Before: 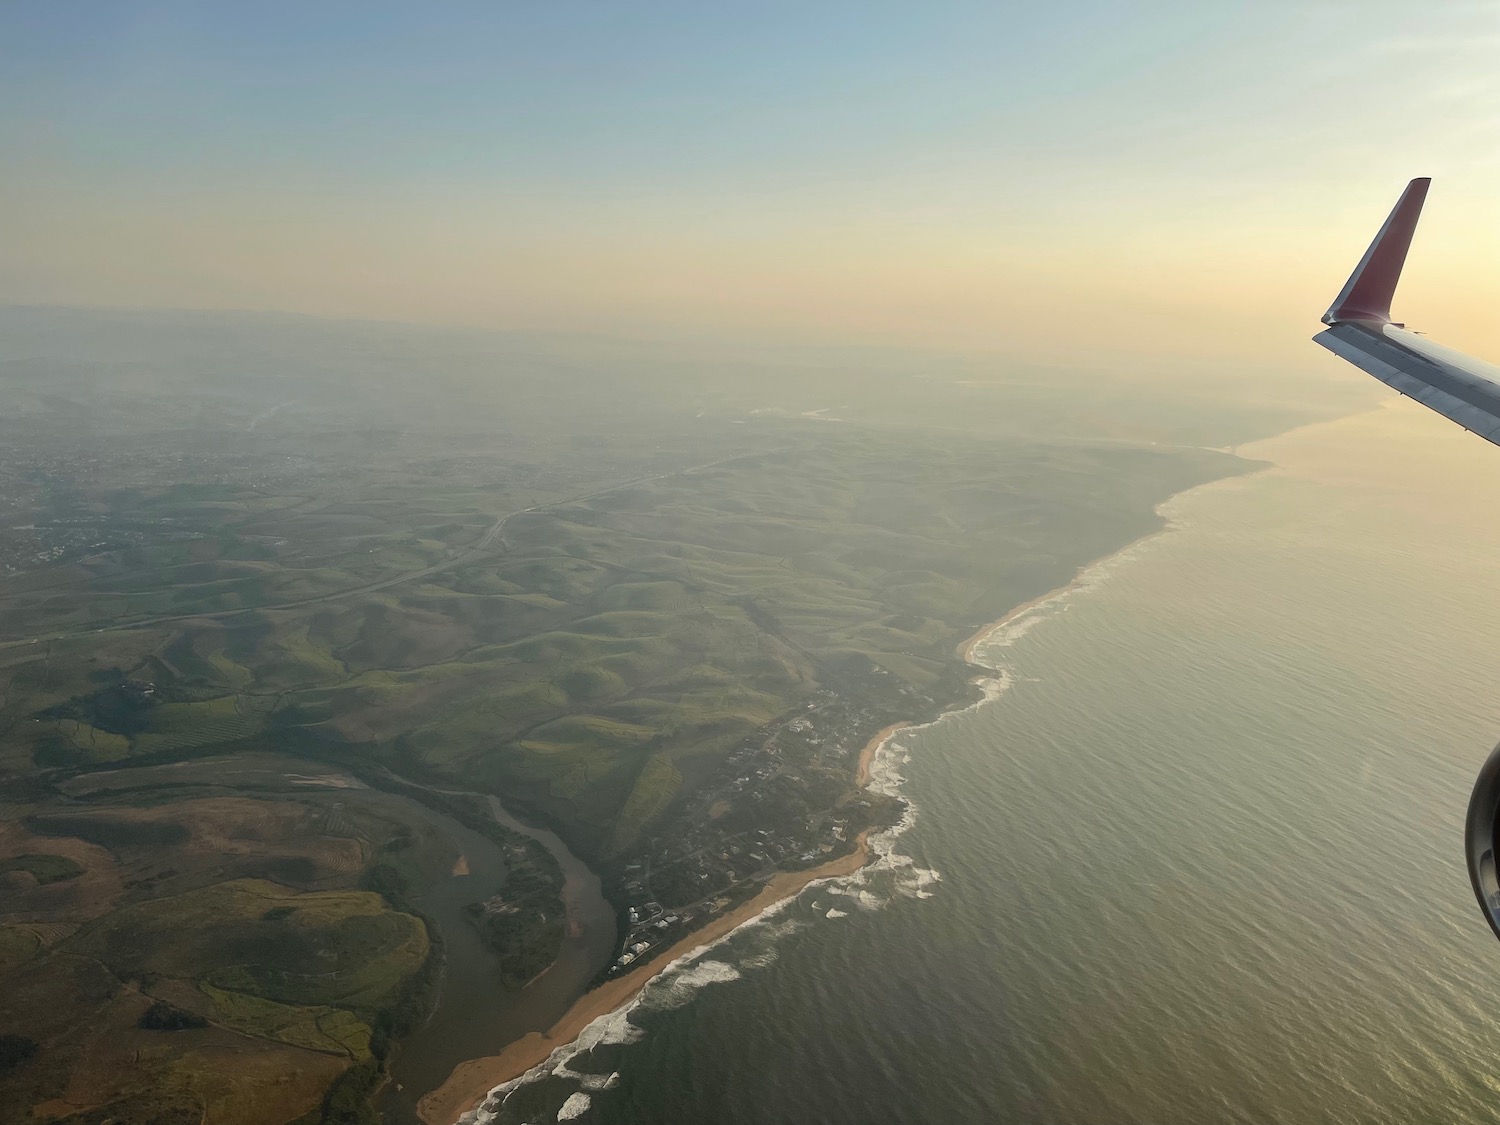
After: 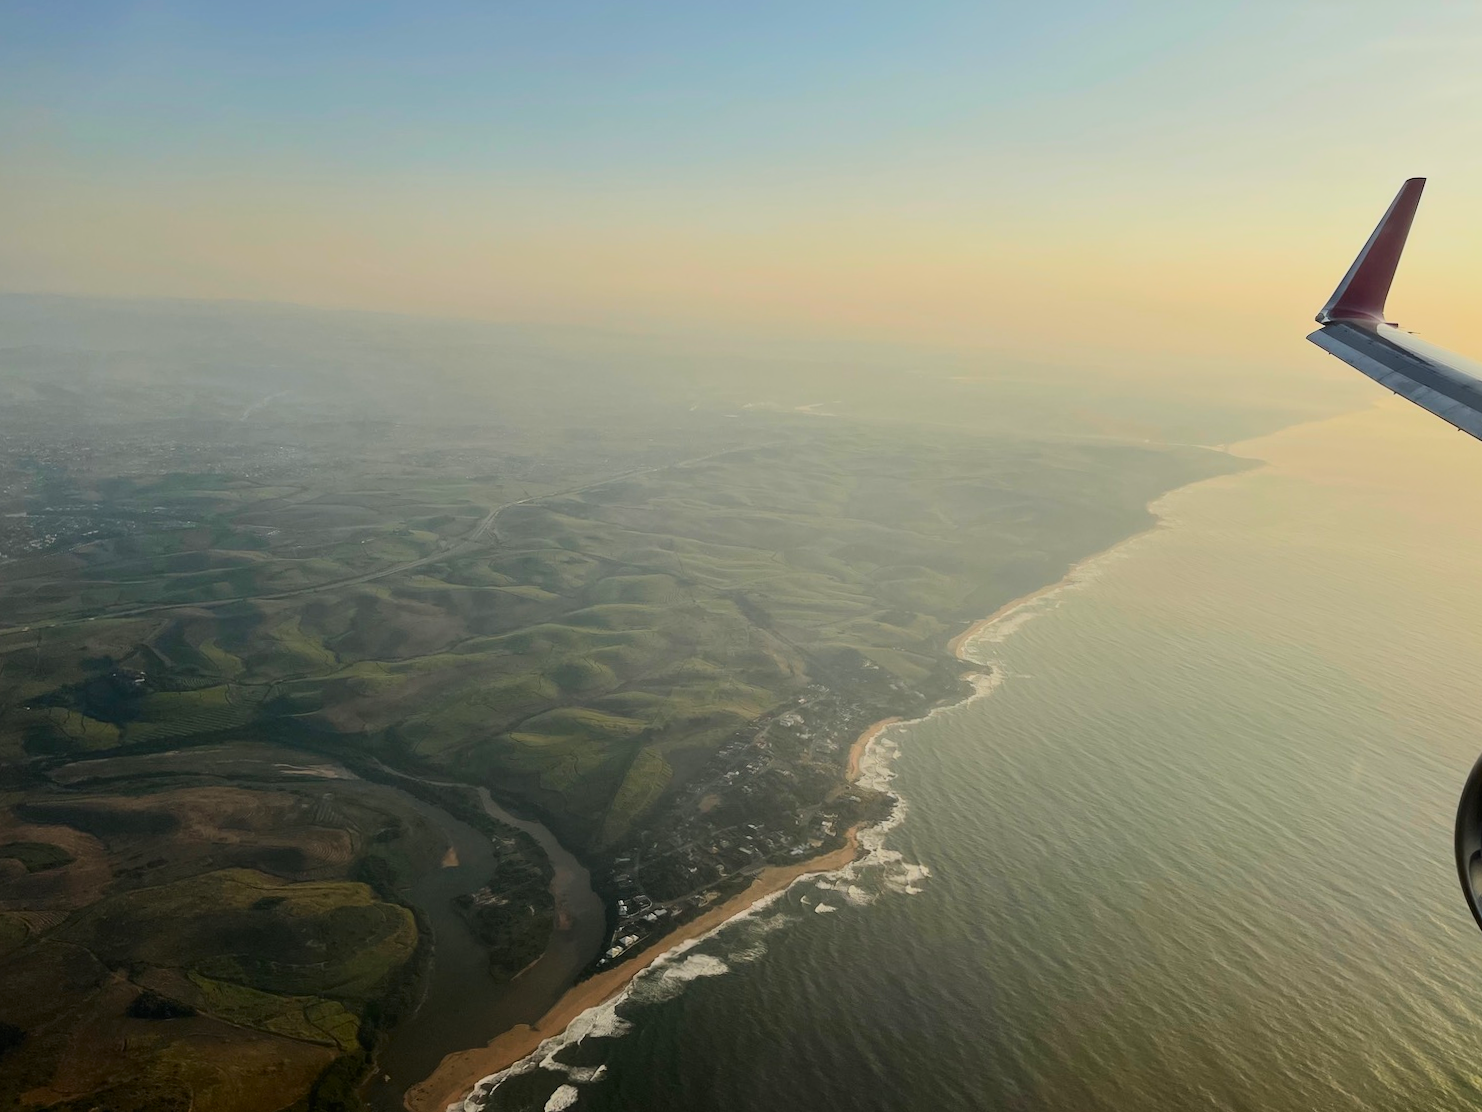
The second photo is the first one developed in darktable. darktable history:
filmic rgb: black relative exposure -7.48 EV, white relative exposure 4.83 EV, hardness 3.4, color science v6 (2022)
contrast brightness saturation: contrast 0.18, saturation 0.3
crop and rotate: angle -0.5°
